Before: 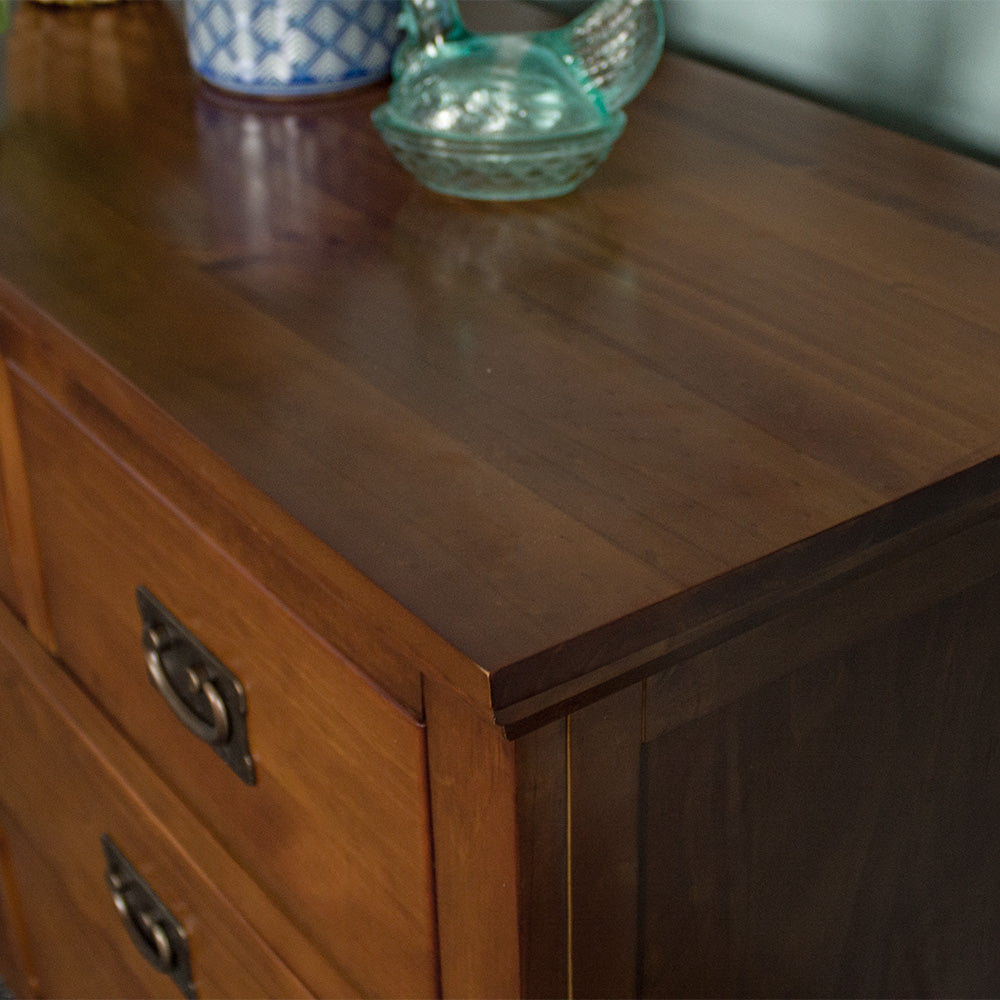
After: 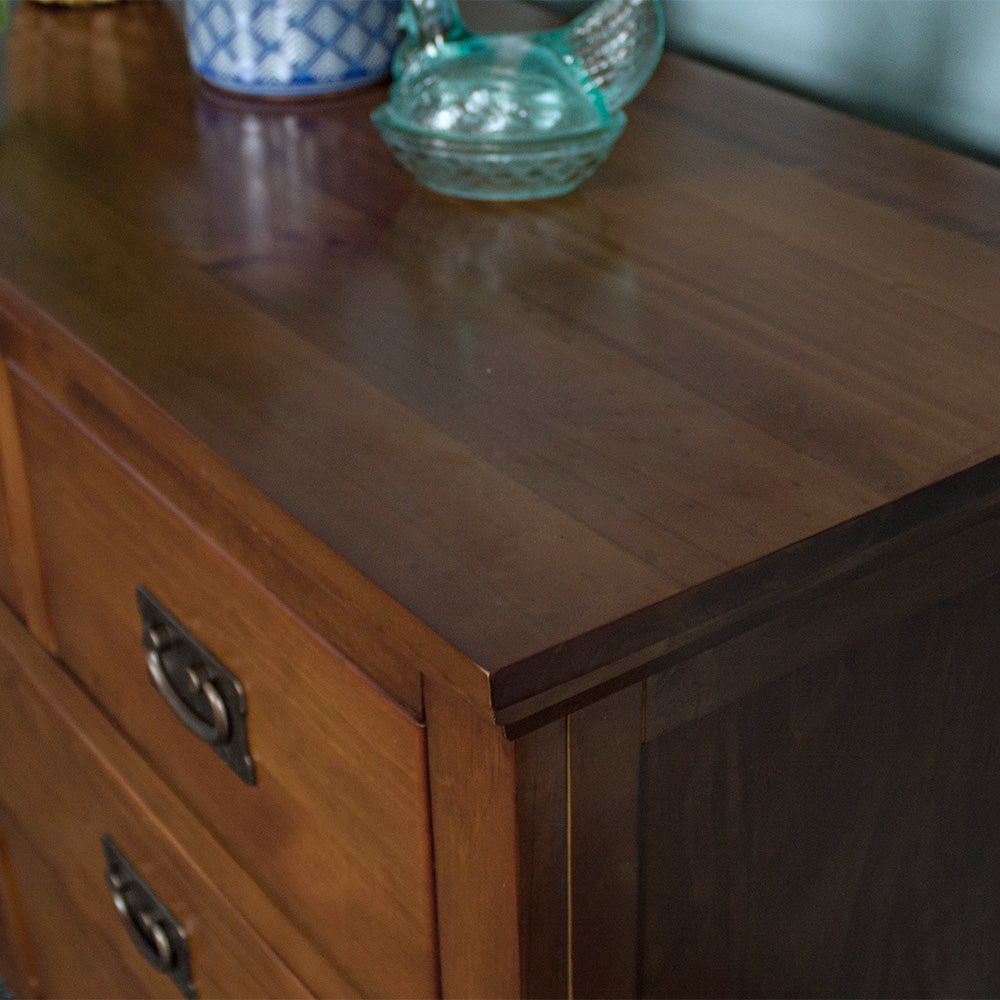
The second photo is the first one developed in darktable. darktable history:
color calibration: x 0.37, y 0.382, temperature 4317.47 K
